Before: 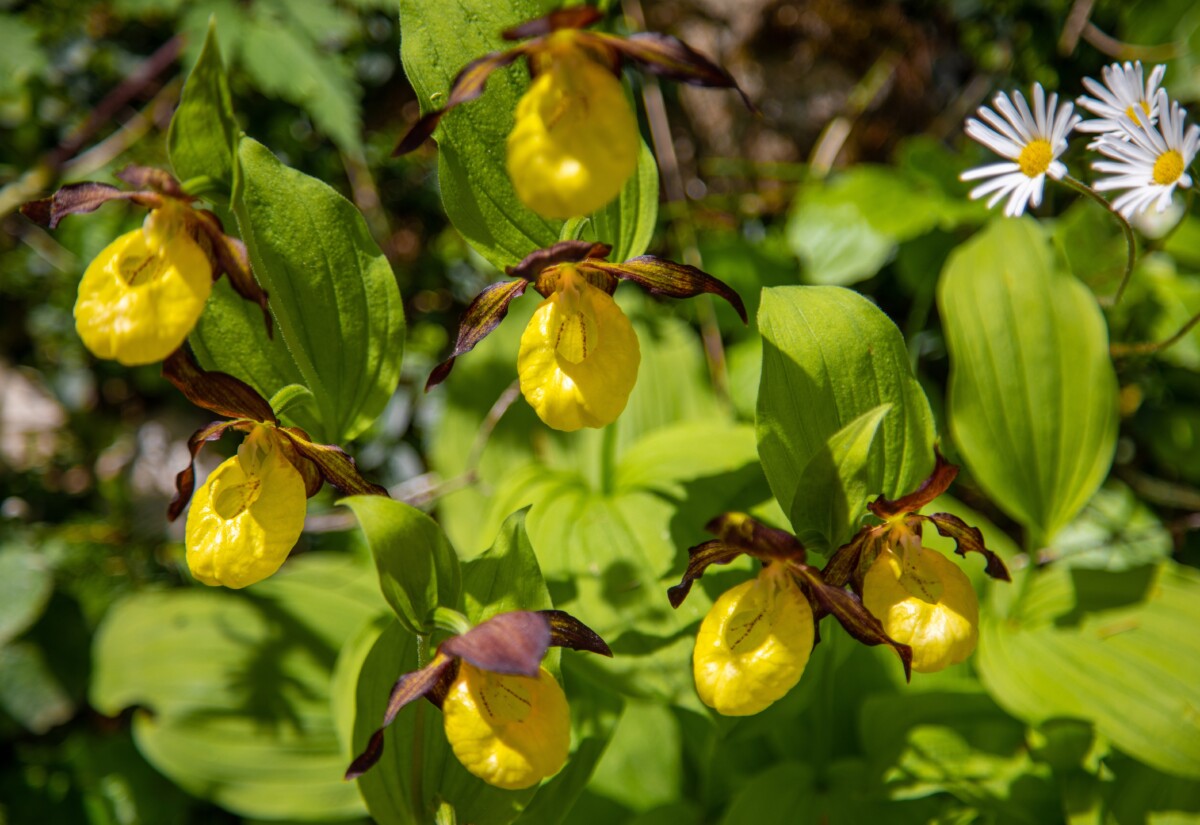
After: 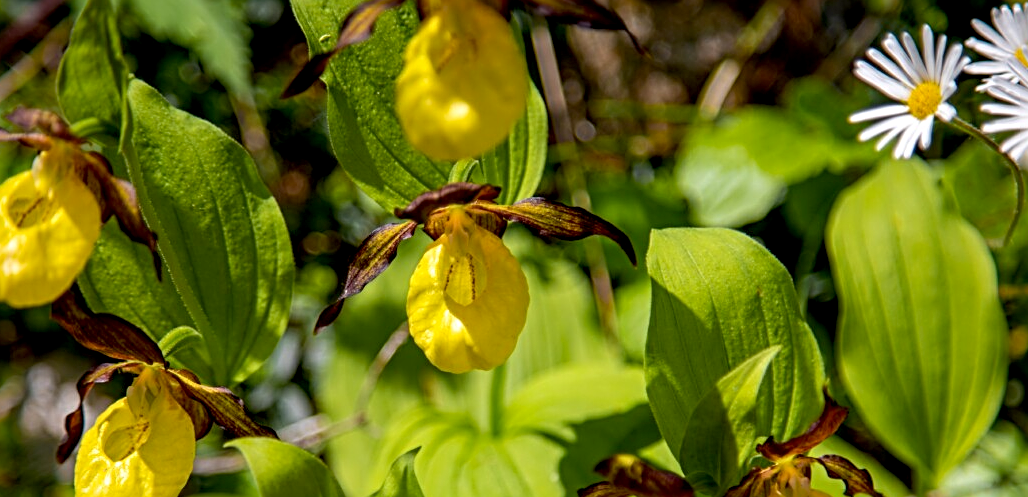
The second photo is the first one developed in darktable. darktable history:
exposure: black level correction 0.008, exposure 0.089 EV, compensate exposure bias true, compensate highlight preservation false
crop and rotate: left 9.292%, top 7.124%, right 4.961%, bottom 32.557%
sharpen: radius 3.081
